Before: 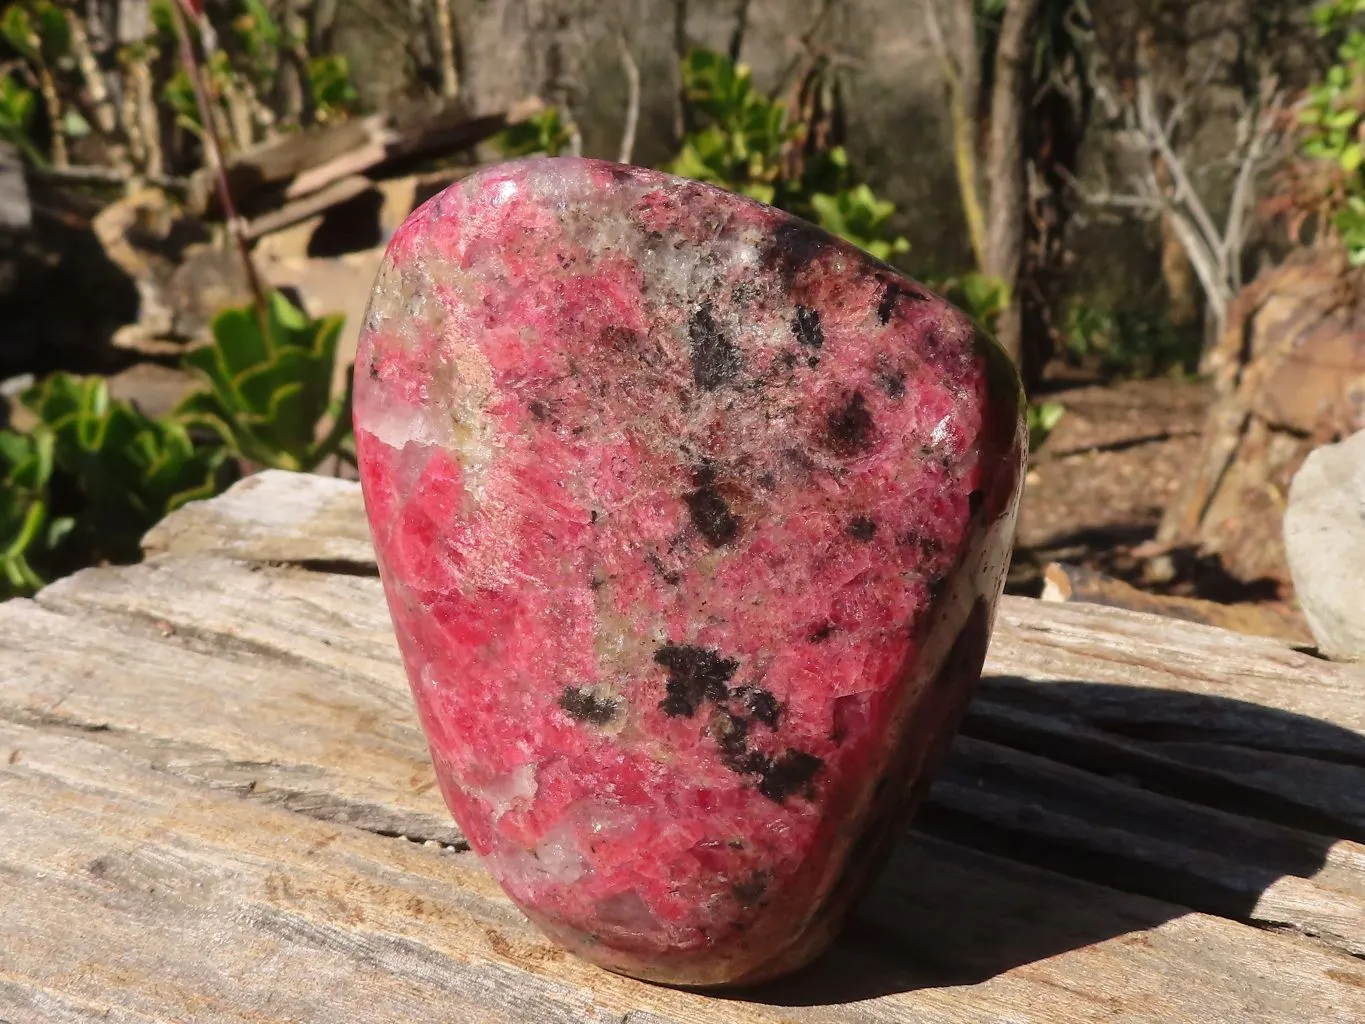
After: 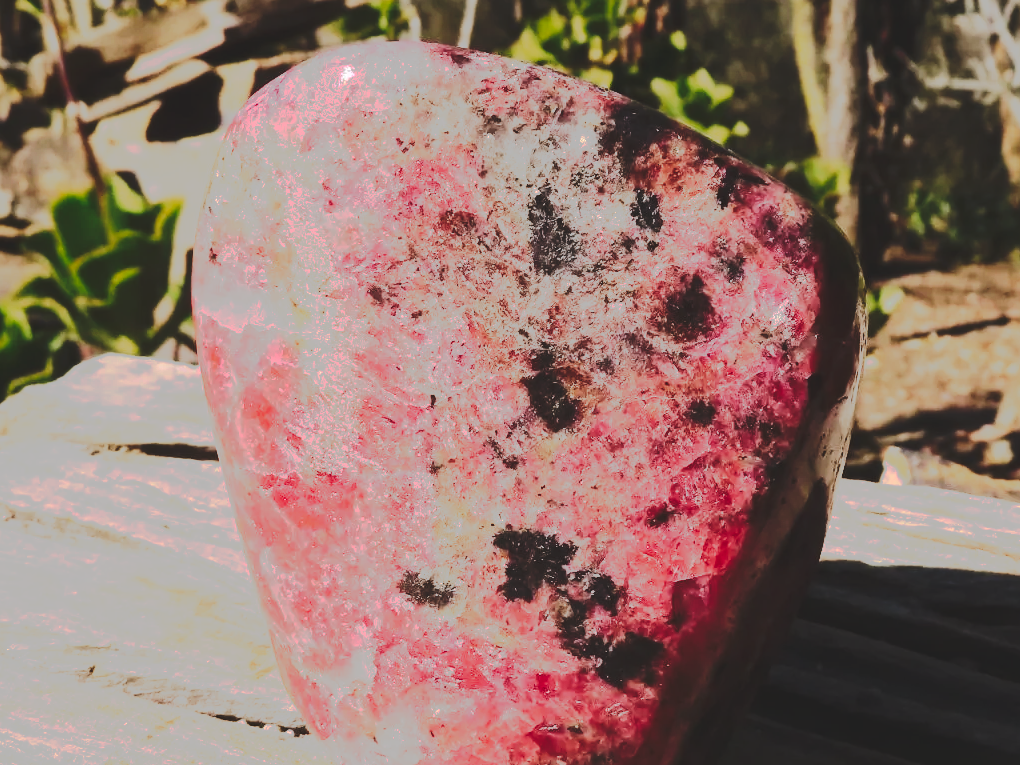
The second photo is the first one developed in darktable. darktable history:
rgb curve: curves: ch0 [(0, 0) (0.284, 0.292) (0.505, 0.644) (1, 1)]; ch1 [(0, 0) (0.284, 0.292) (0.505, 0.644) (1, 1)]; ch2 [(0, 0) (0.284, 0.292) (0.505, 0.644) (1, 1)], compensate middle gray true
tone curve: curves: ch0 [(0, 0) (0.003, 0.118) (0.011, 0.118) (0.025, 0.122) (0.044, 0.131) (0.069, 0.142) (0.1, 0.155) (0.136, 0.168) (0.177, 0.183) (0.224, 0.216) (0.277, 0.265) (0.335, 0.337) (0.399, 0.415) (0.468, 0.506) (0.543, 0.586) (0.623, 0.665) (0.709, 0.716) (0.801, 0.737) (0.898, 0.744) (1, 1)], preserve colors none
crop and rotate: left 11.831%, top 11.346%, right 13.429%, bottom 13.899%
